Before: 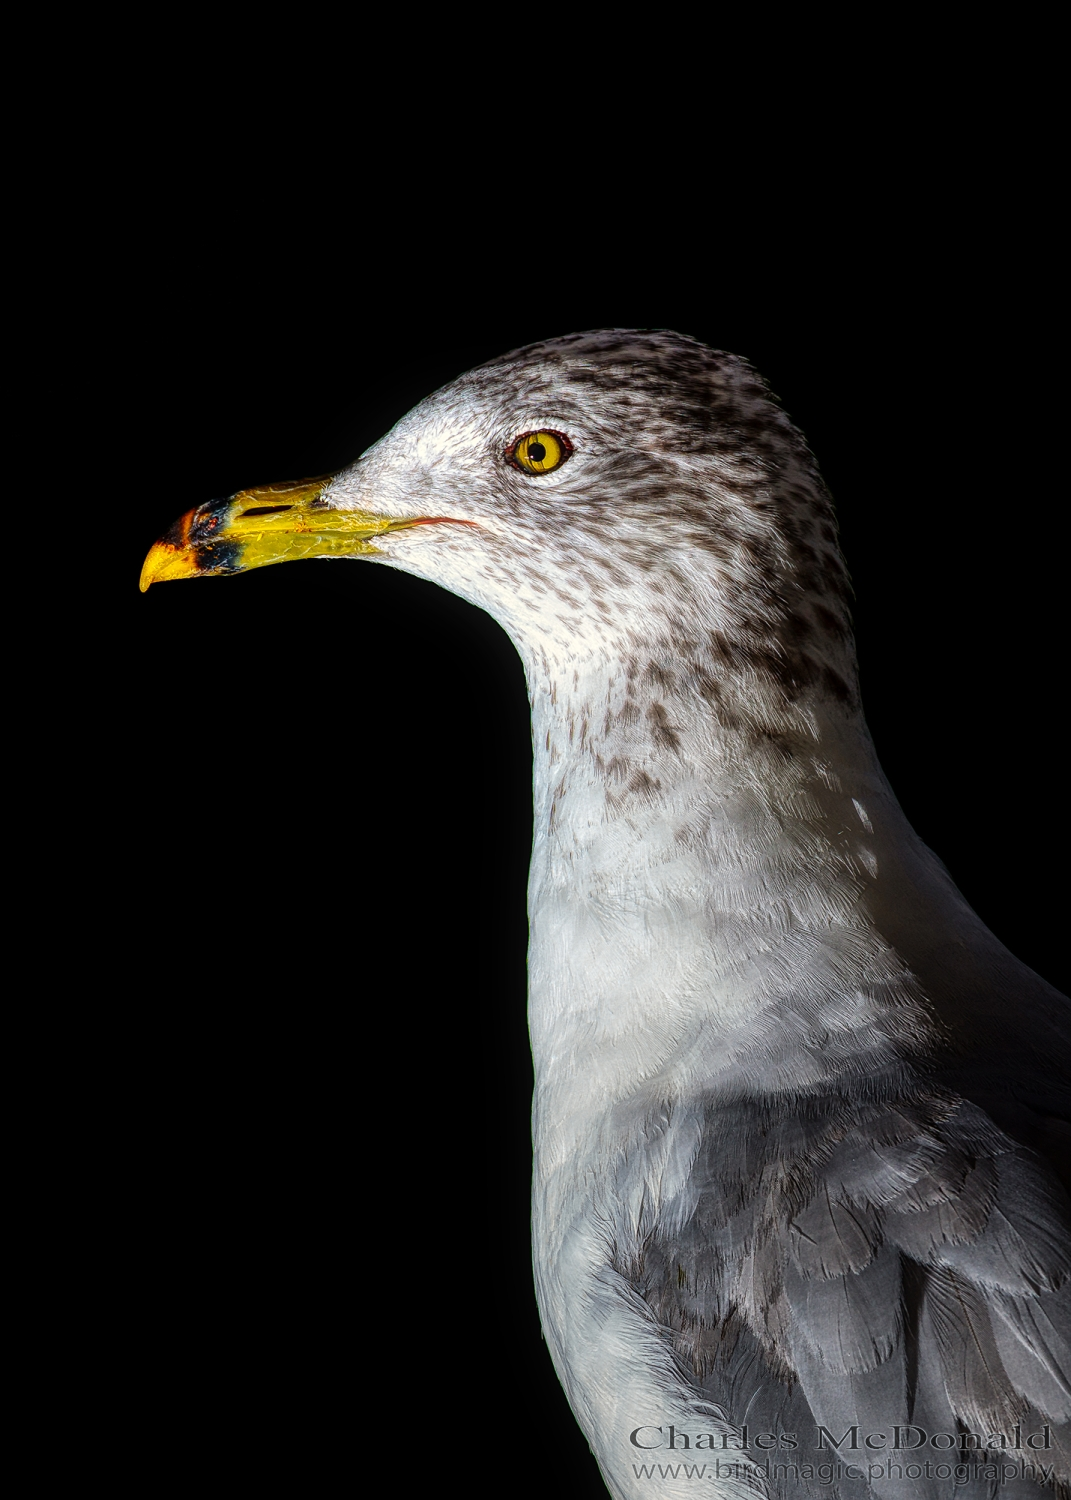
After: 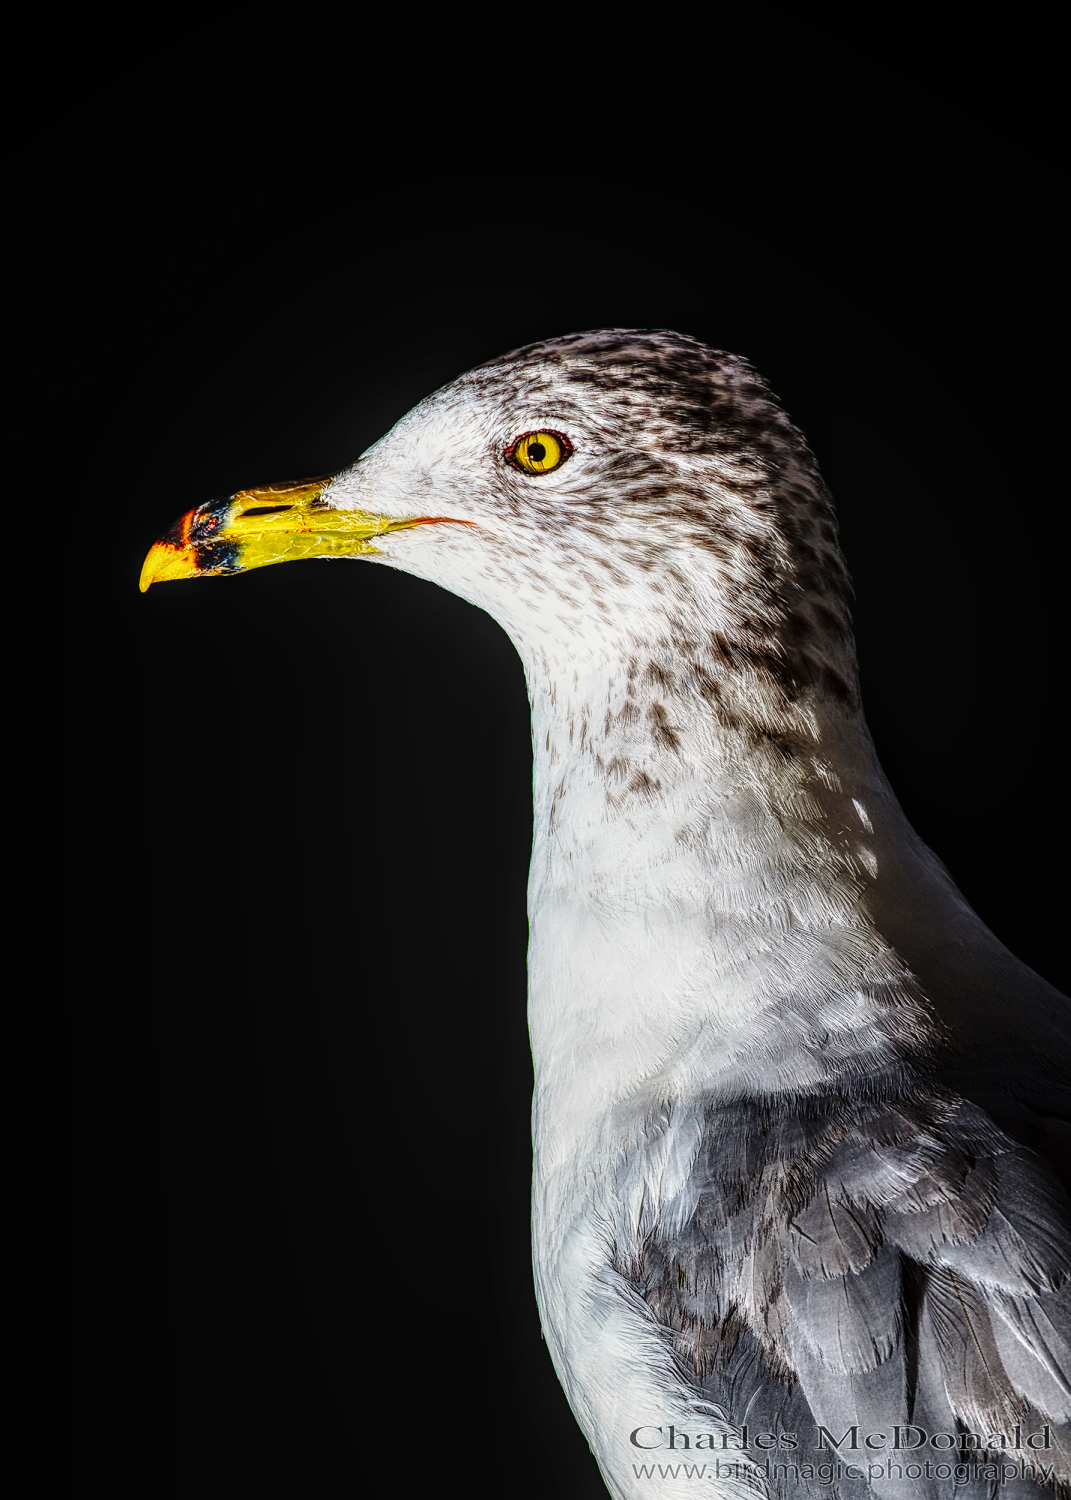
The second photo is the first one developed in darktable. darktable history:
base curve: curves: ch0 [(0, 0) (0.028, 0.03) (0.121, 0.232) (0.46, 0.748) (0.859, 0.968) (1, 1)], preserve colors none
local contrast: detail 130%
